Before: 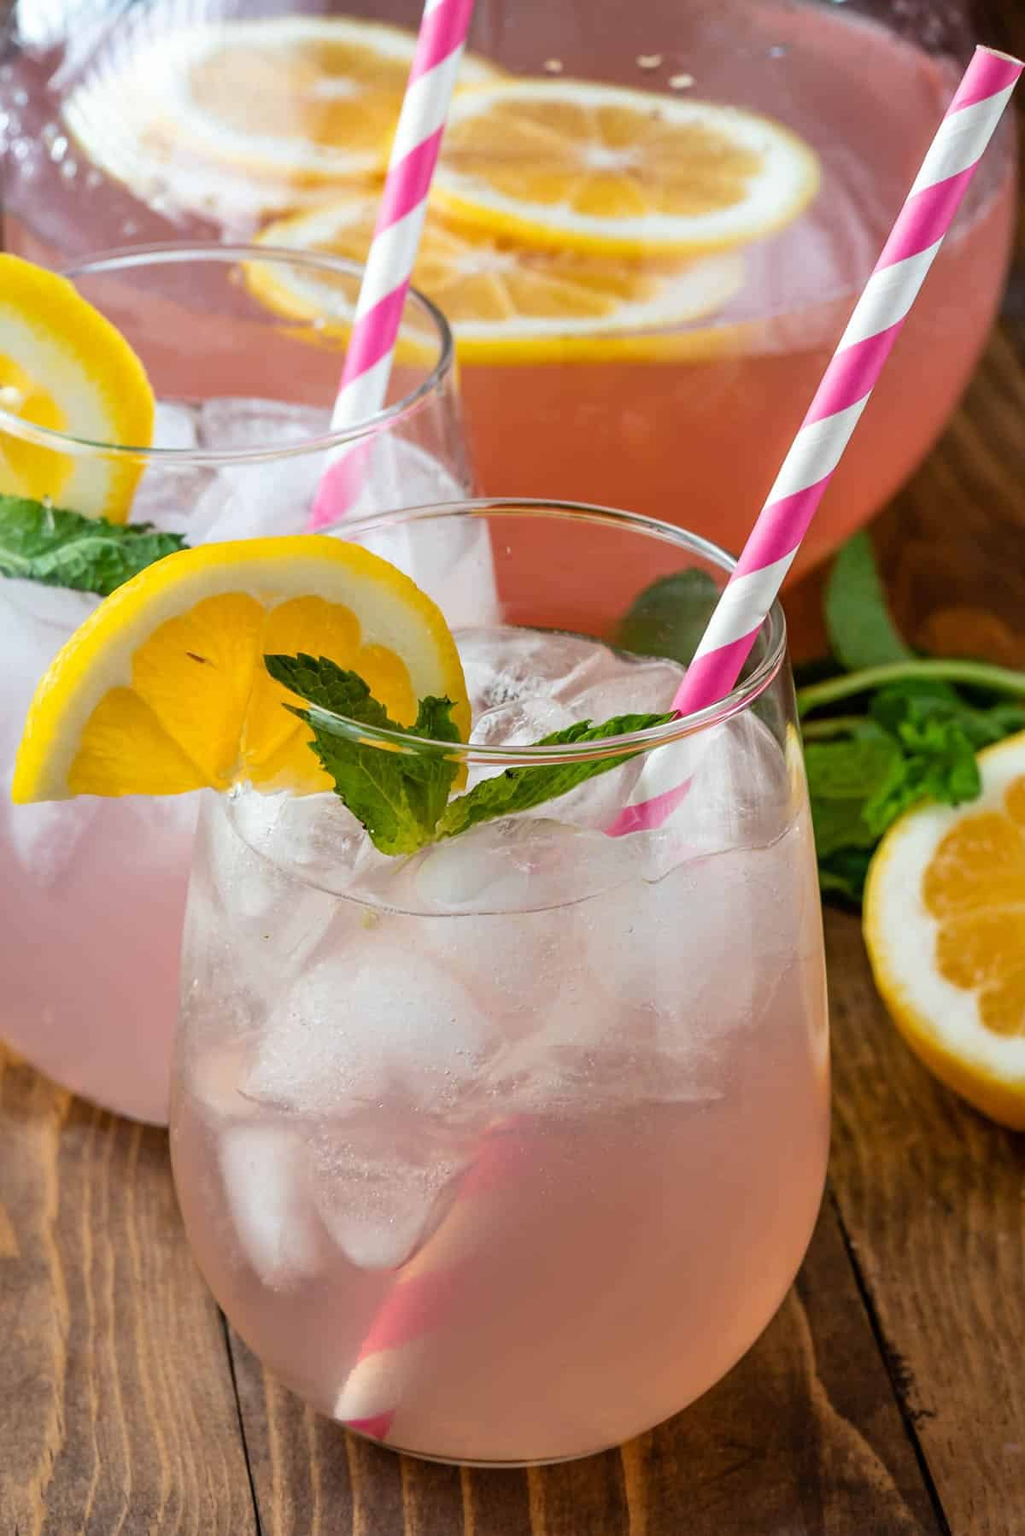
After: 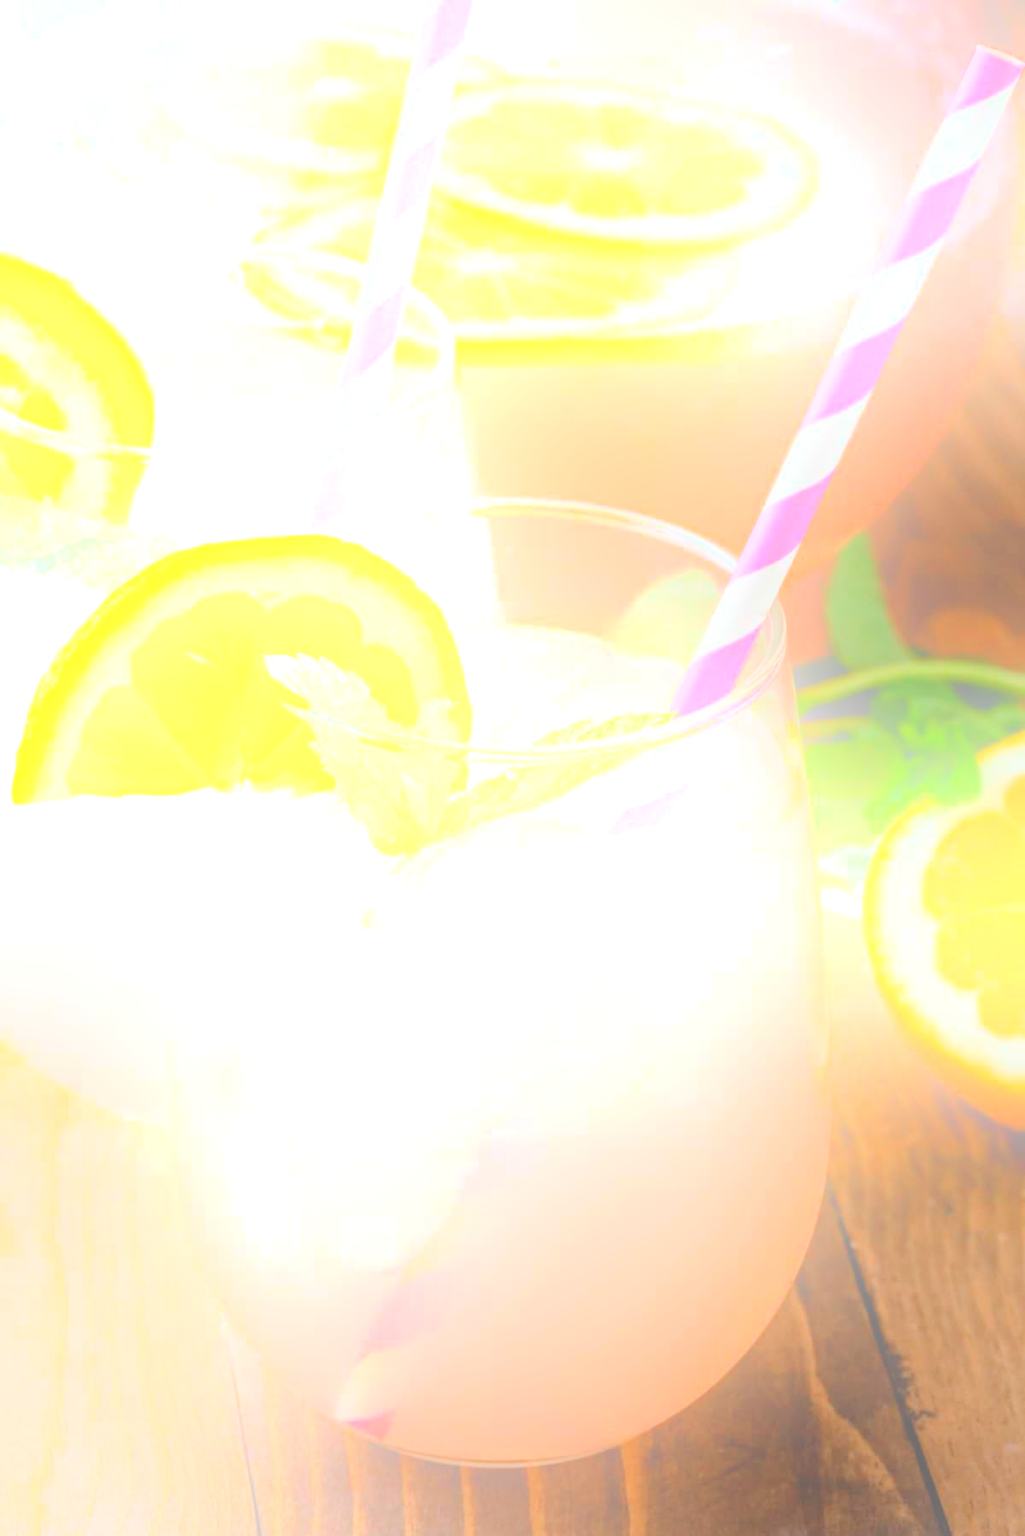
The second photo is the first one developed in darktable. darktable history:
haze removal: compatibility mode true, adaptive false
bloom: size 25%, threshold 5%, strength 90%
exposure: compensate highlight preservation false
